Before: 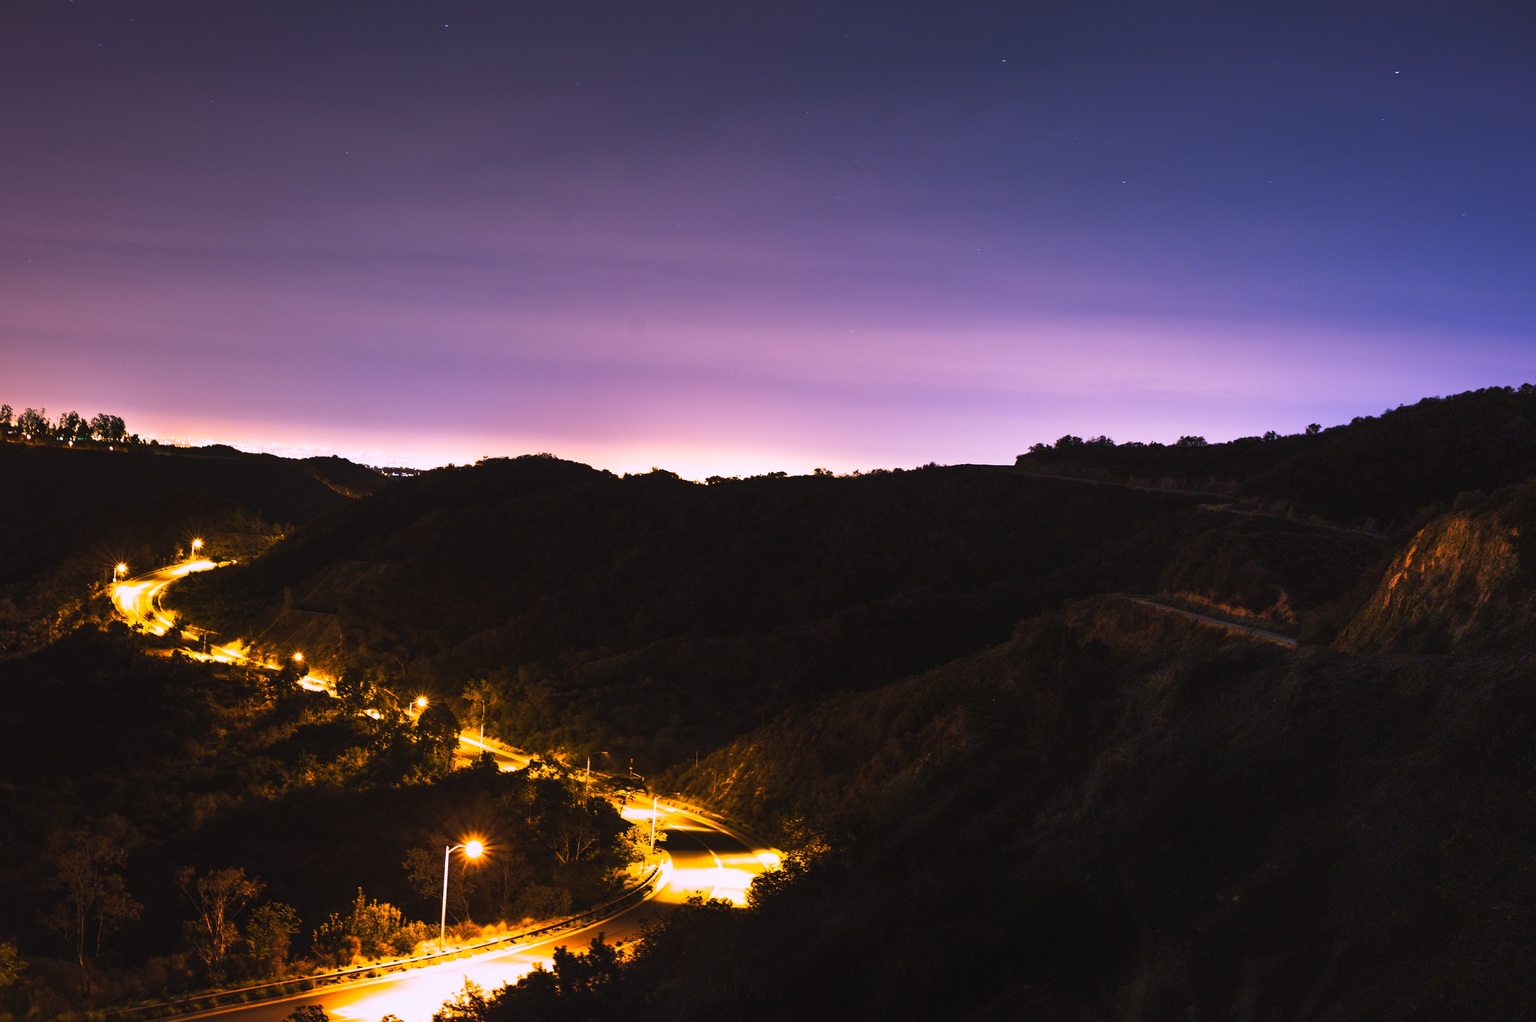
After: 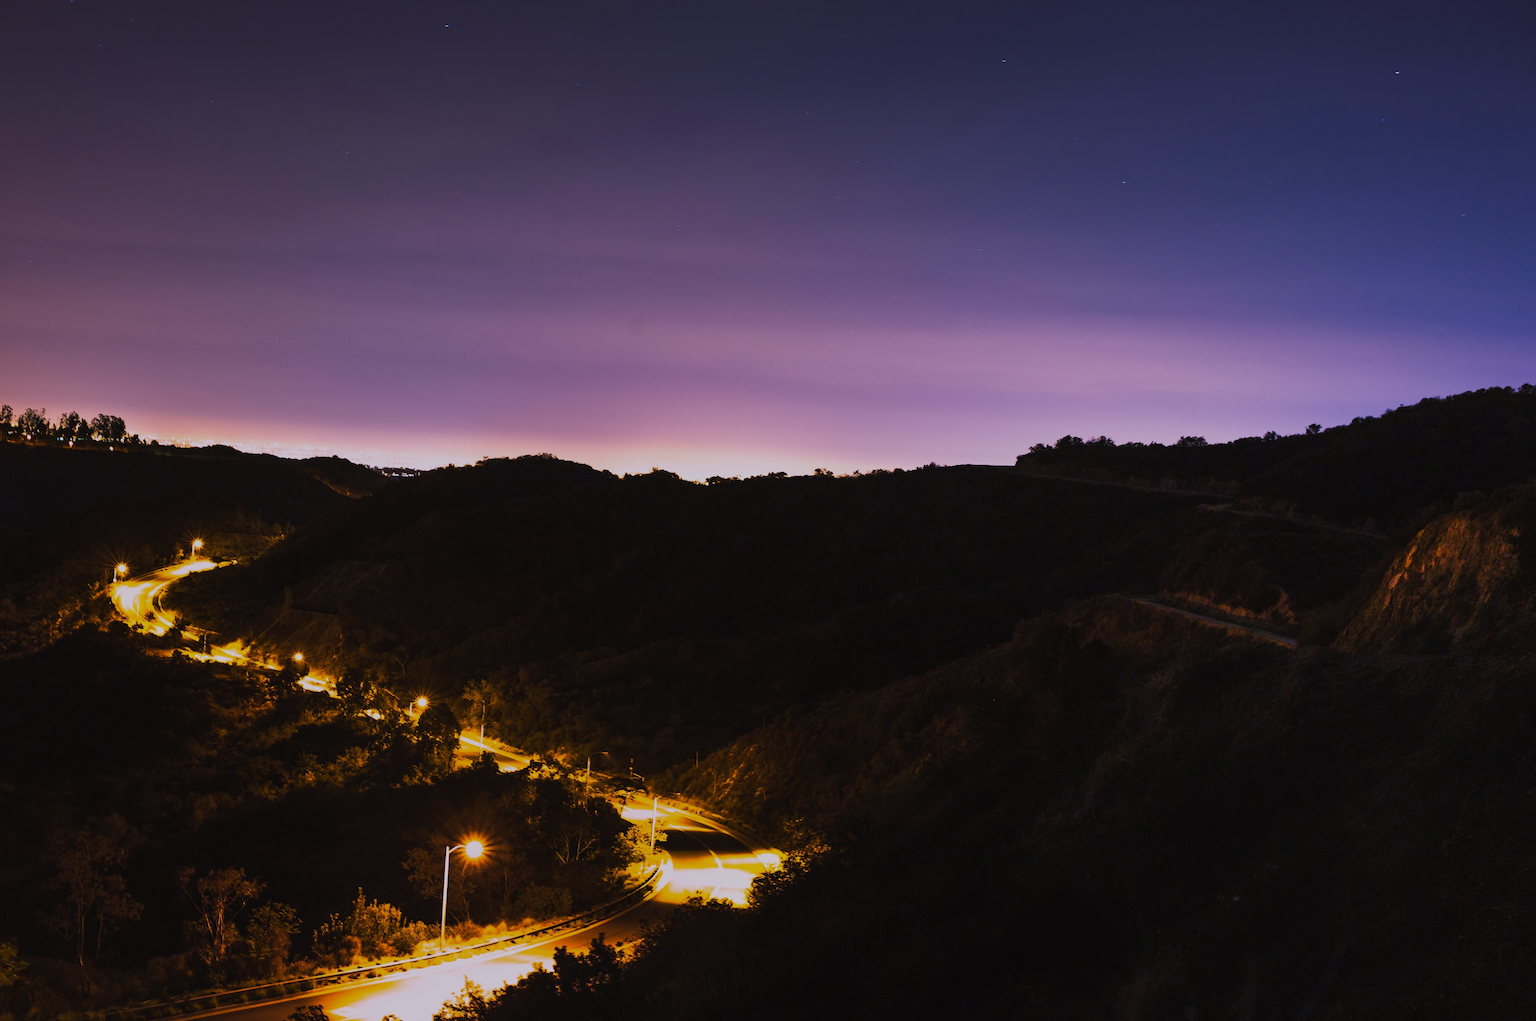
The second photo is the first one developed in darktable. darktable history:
exposure: black level correction 0, exposure -0.73 EV, compensate highlight preservation false
